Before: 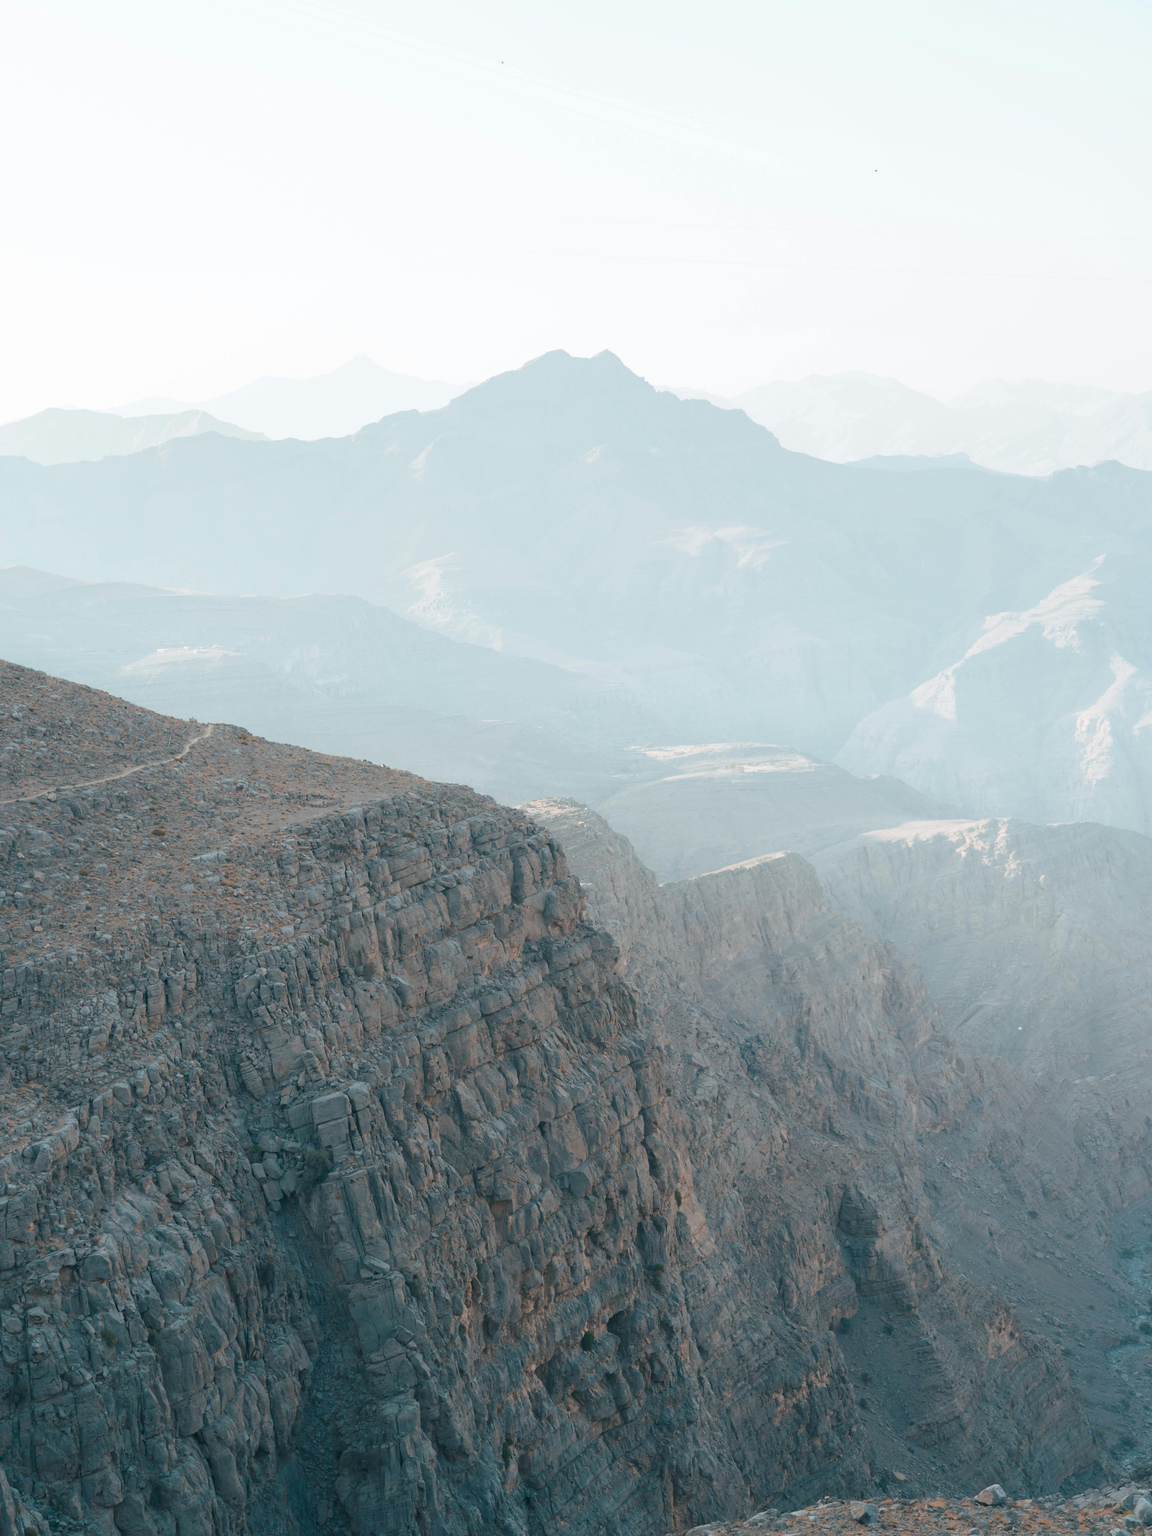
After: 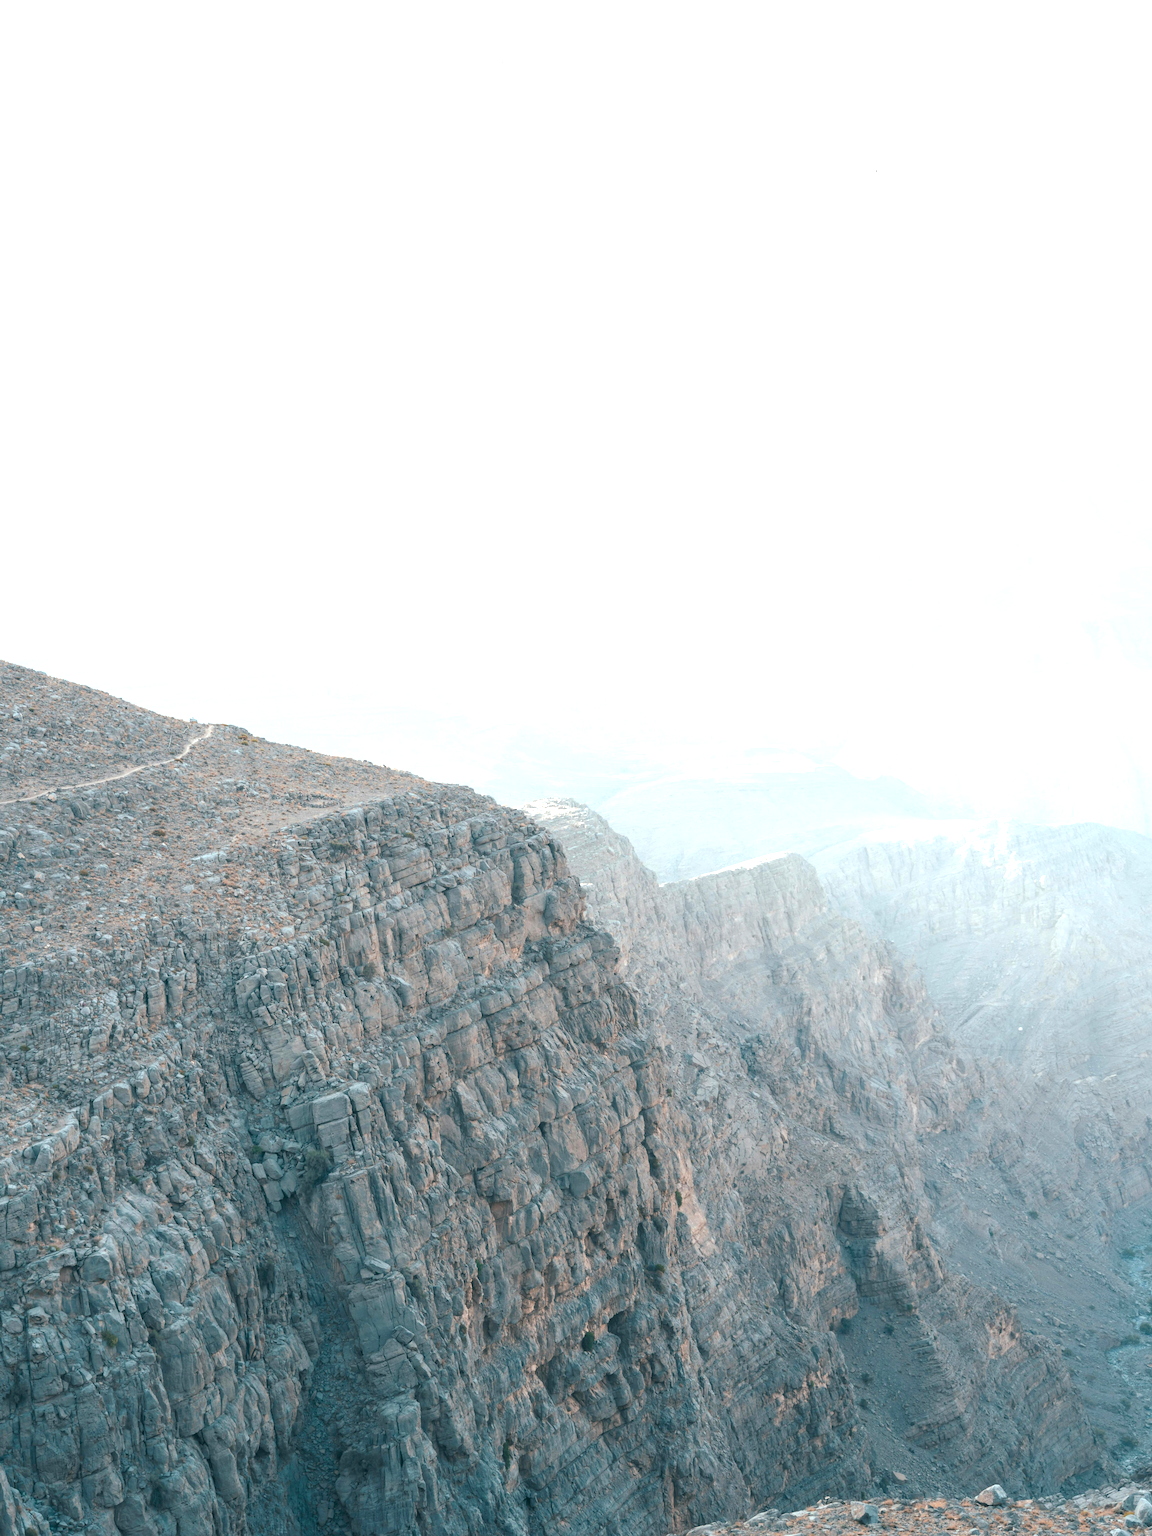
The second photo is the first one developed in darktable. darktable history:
exposure: black level correction 0, exposure 0.892 EV, compensate highlight preservation false
local contrast: on, module defaults
